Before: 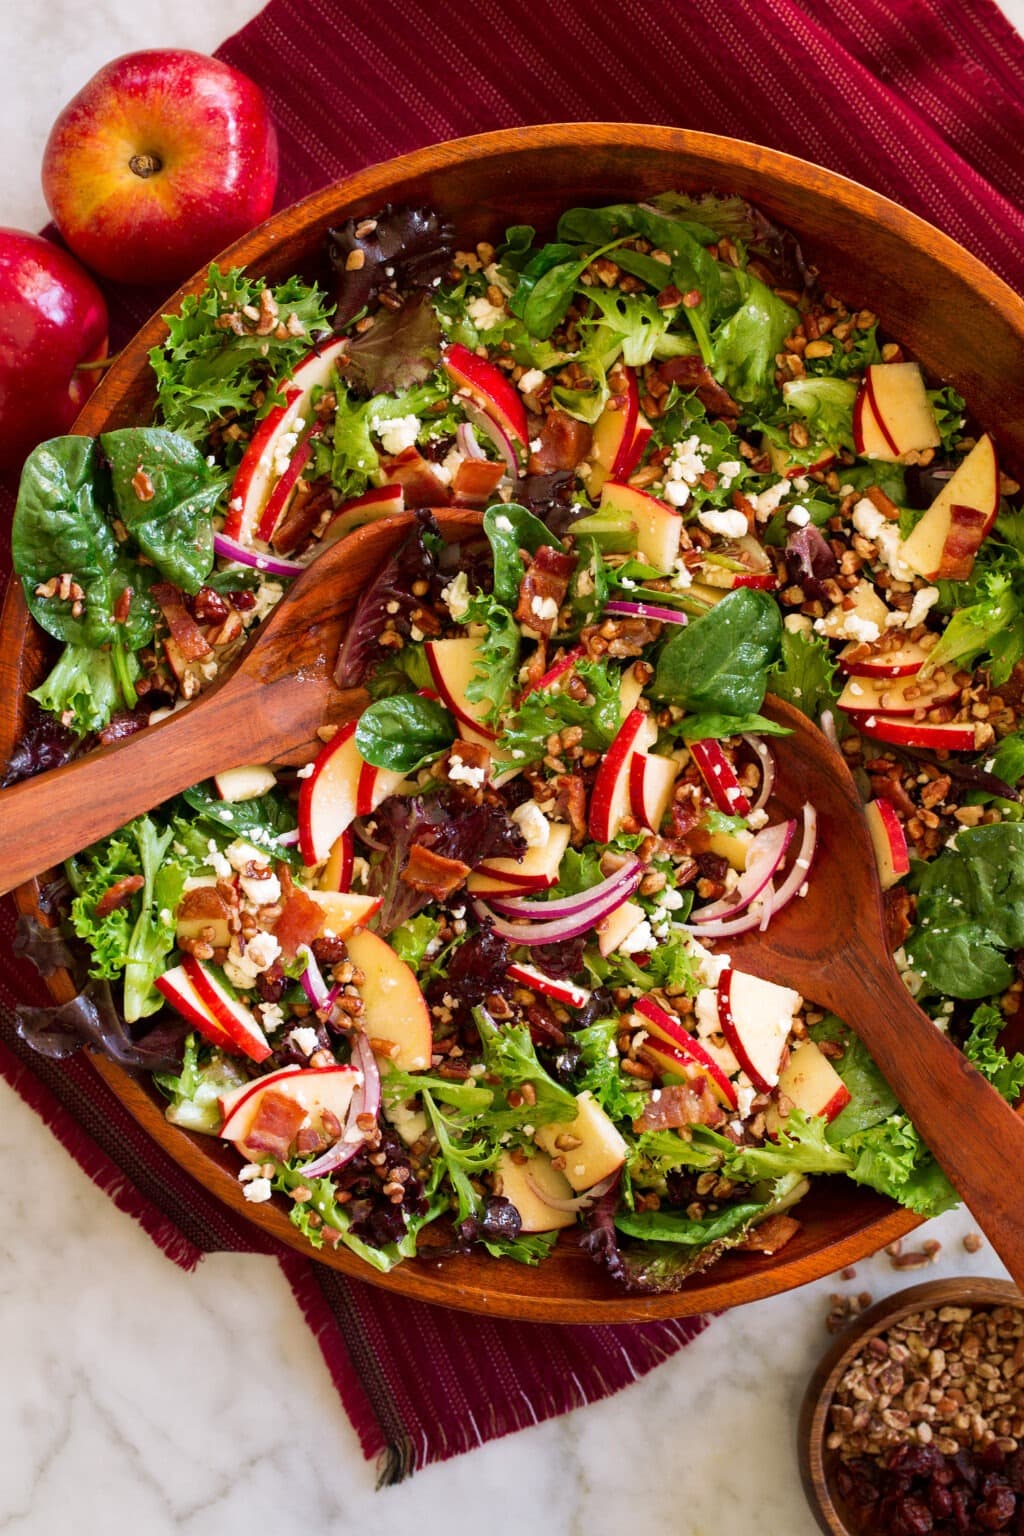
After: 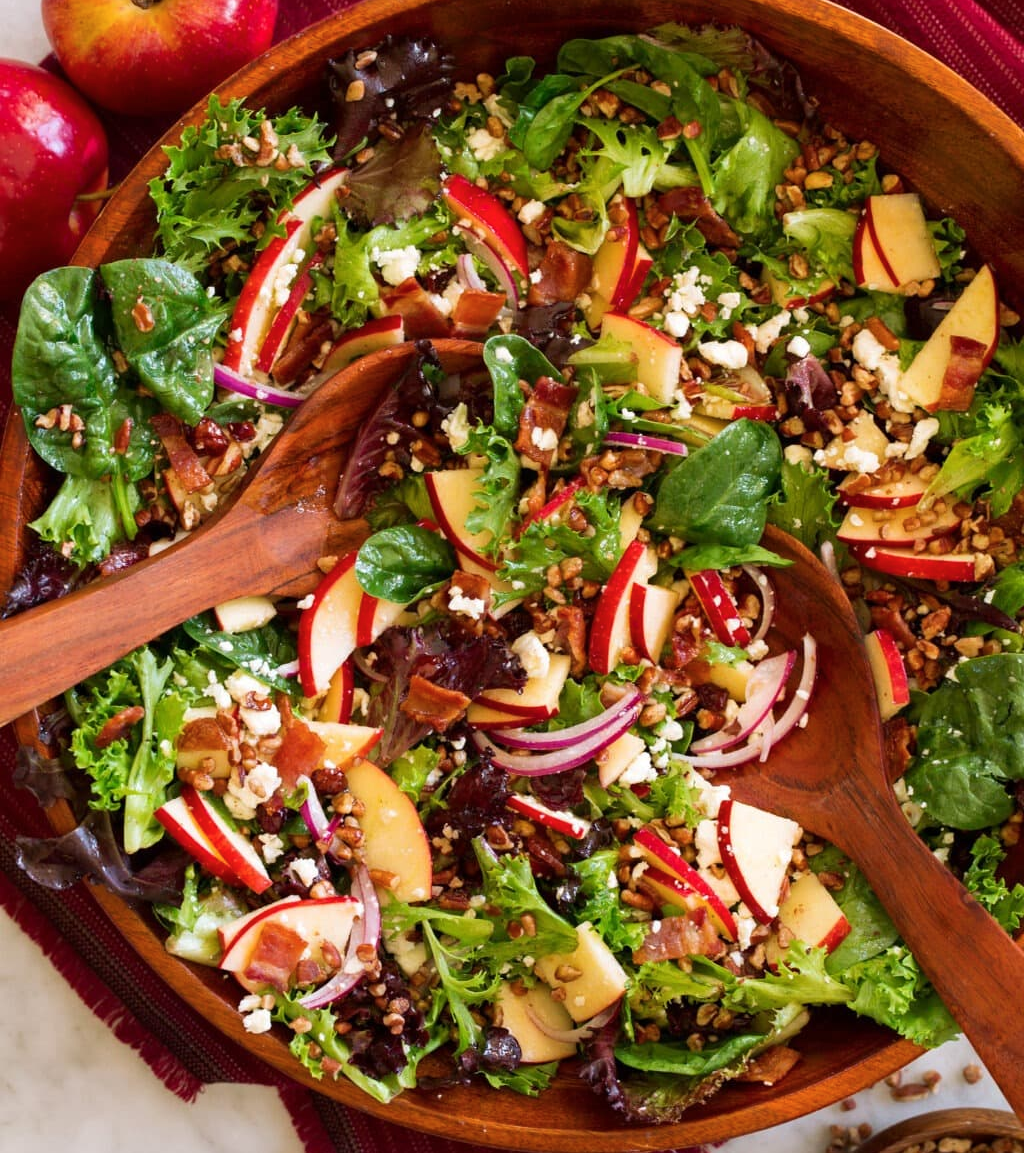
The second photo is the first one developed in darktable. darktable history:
color balance rgb: perceptual saturation grading › global saturation 0.381%
crop: top 11.013%, bottom 13.9%
